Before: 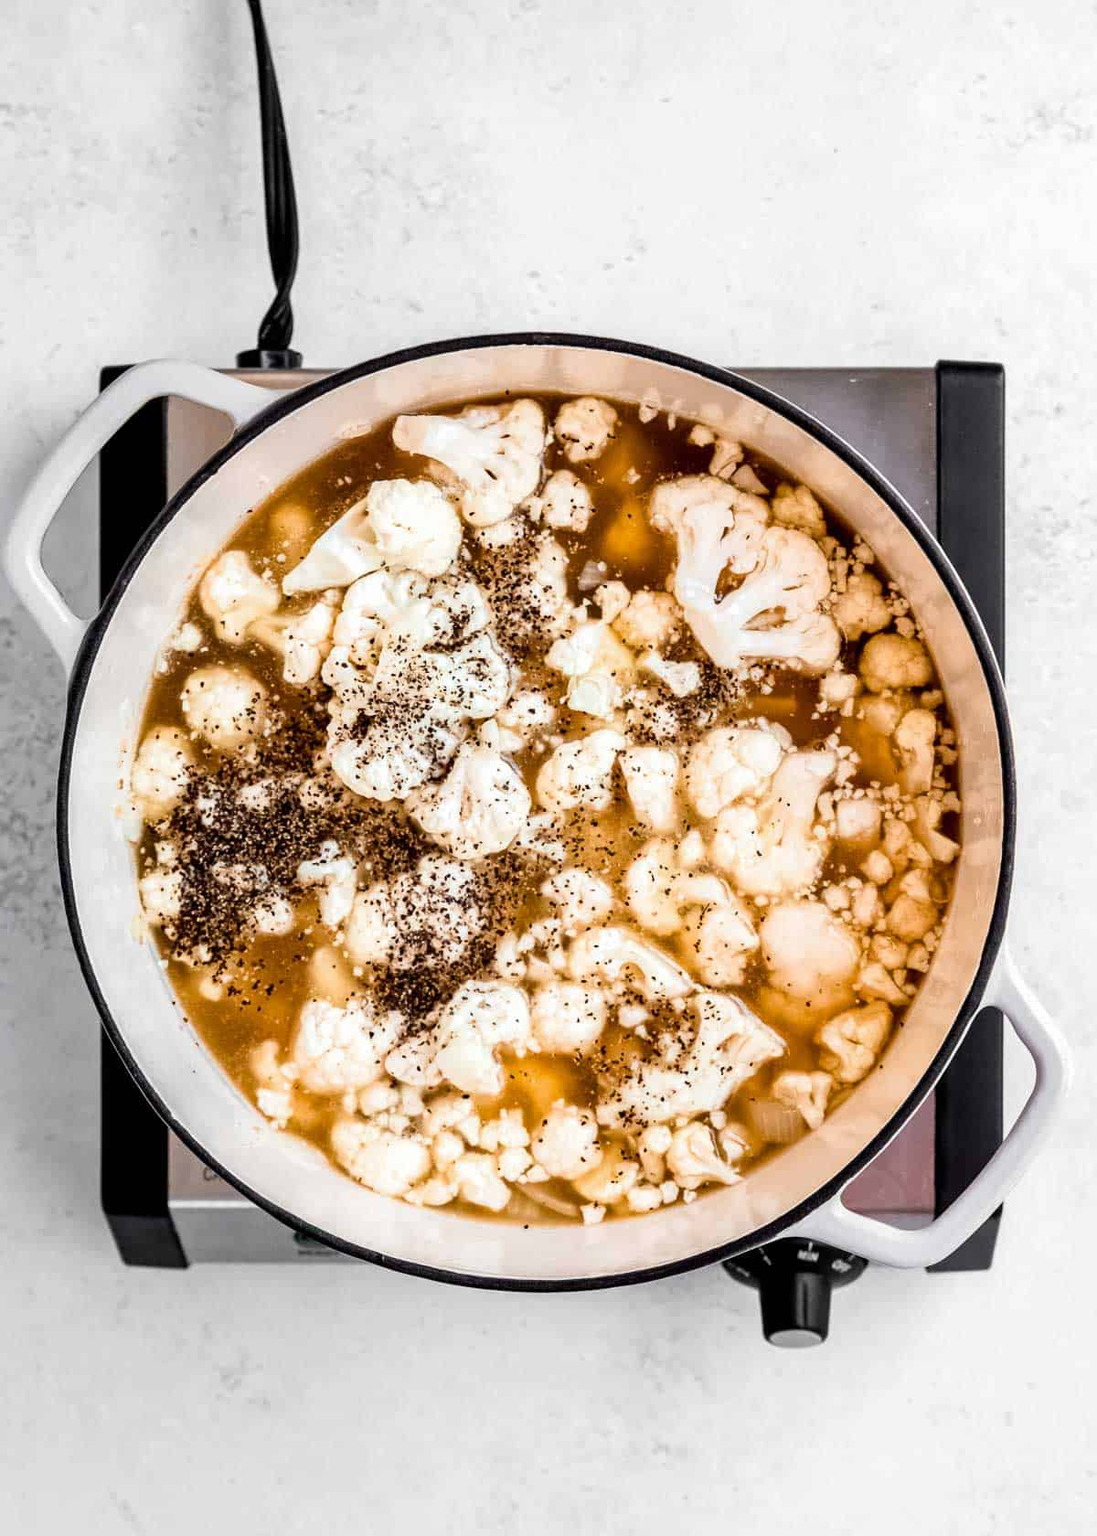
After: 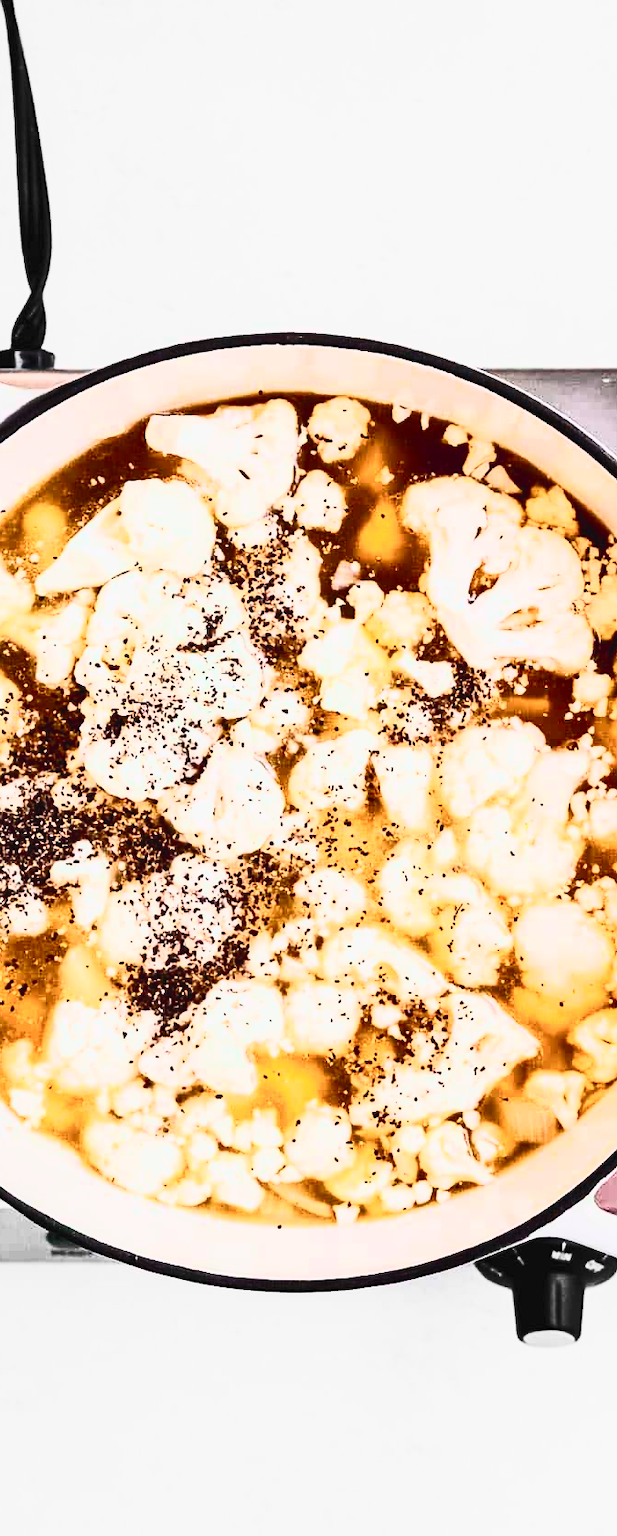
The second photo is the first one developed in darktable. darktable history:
contrast brightness saturation: contrast 0.62, brightness 0.34, saturation 0.14
fill light: on, module defaults
crop and rotate: left 22.516%, right 21.234%
tone curve: curves: ch0 [(0, 0.023) (0.217, 0.19) (0.754, 0.801) (1, 0.977)]; ch1 [(0, 0) (0.392, 0.398) (0.5, 0.5) (0.521, 0.528) (0.56, 0.577) (1, 1)]; ch2 [(0, 0) (0.5, 0.5) (0.579, 0.561) (0.65, 0.657) (1, 1)], color space Lab, independent channels, preserve colors none
